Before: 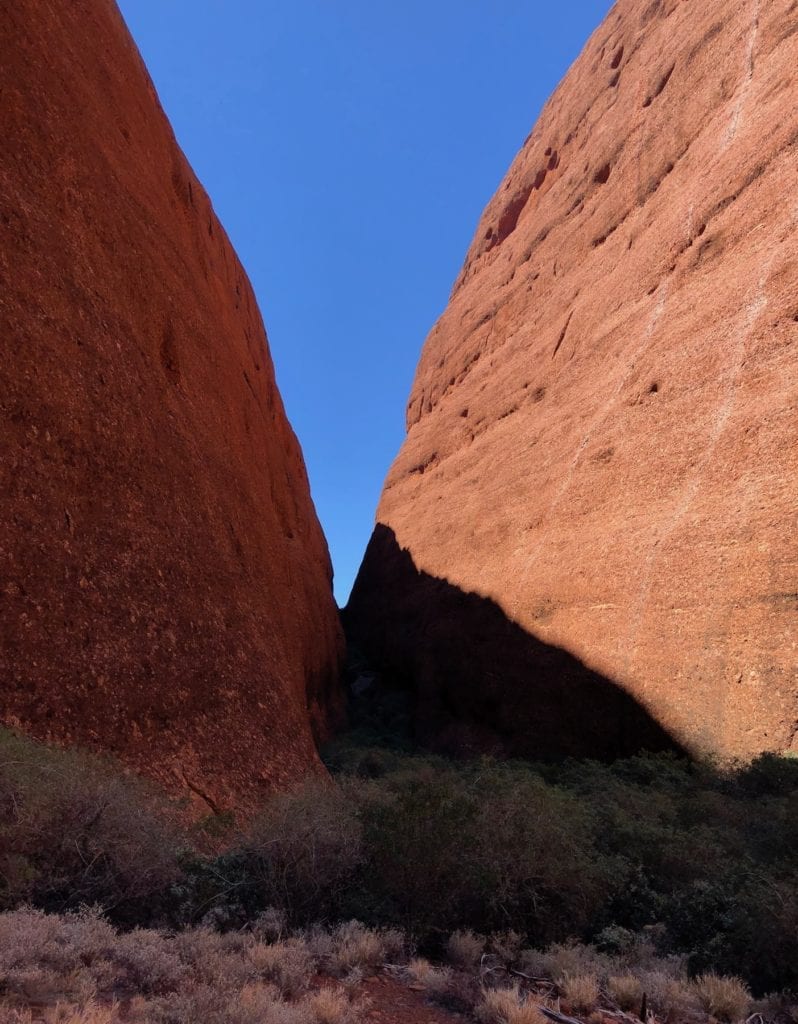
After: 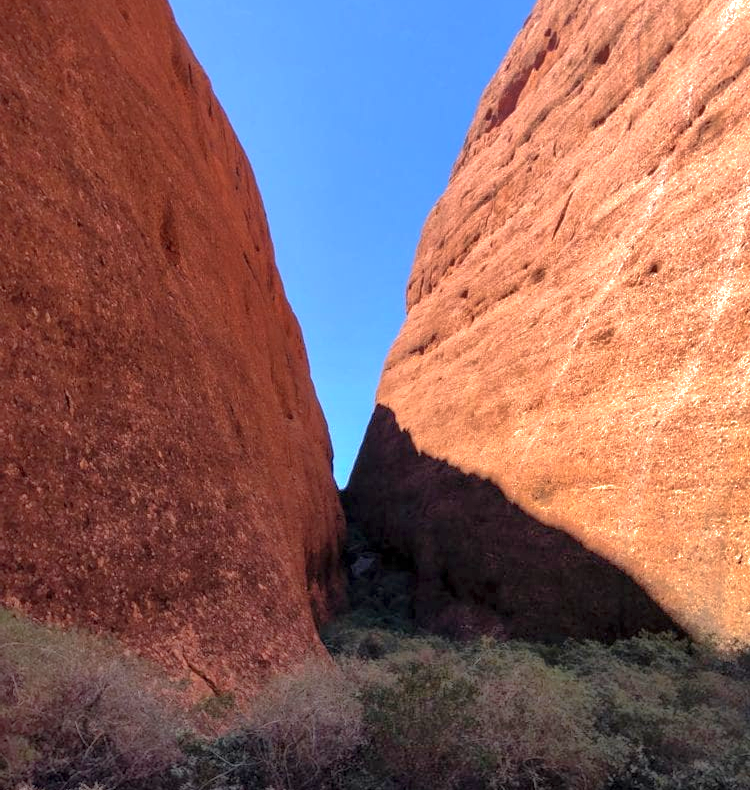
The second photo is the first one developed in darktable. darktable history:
local contrast: on, module defaults
contrast brightness saturation: saturation -0.068
crop and rotate: angle 0.05°, top 11.667%, right 5.786%, bottom 11.035%
shadows and highlights: on, module defaults
exposure: black level correction 0, exposure 1 EV, compensate exposure bias true, compensate highlight preservation false
